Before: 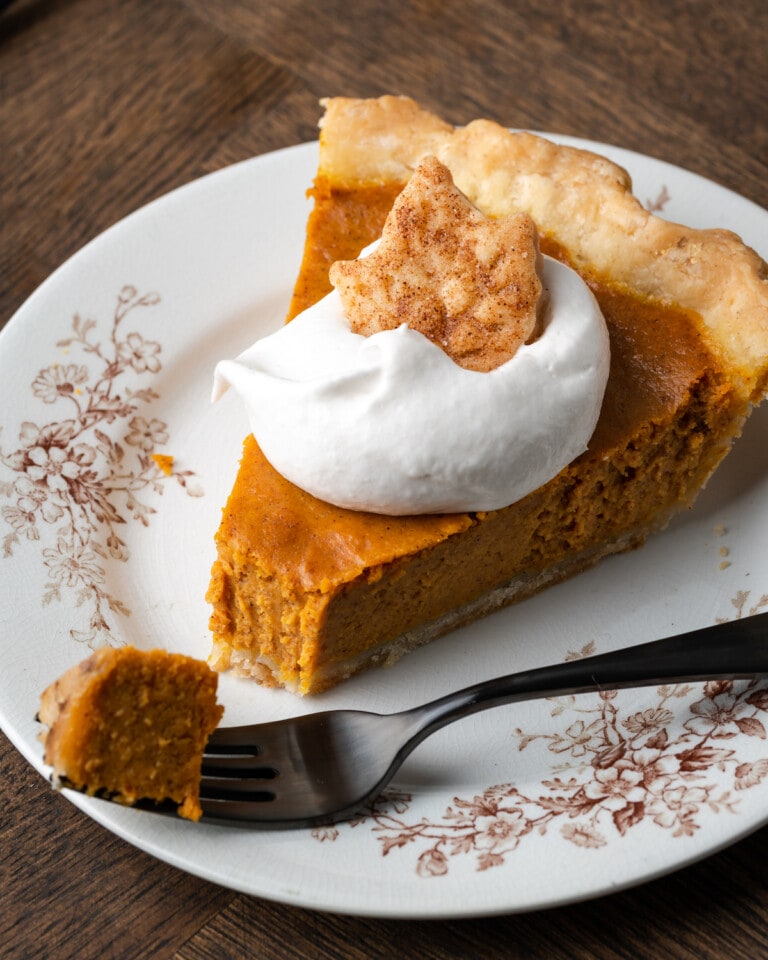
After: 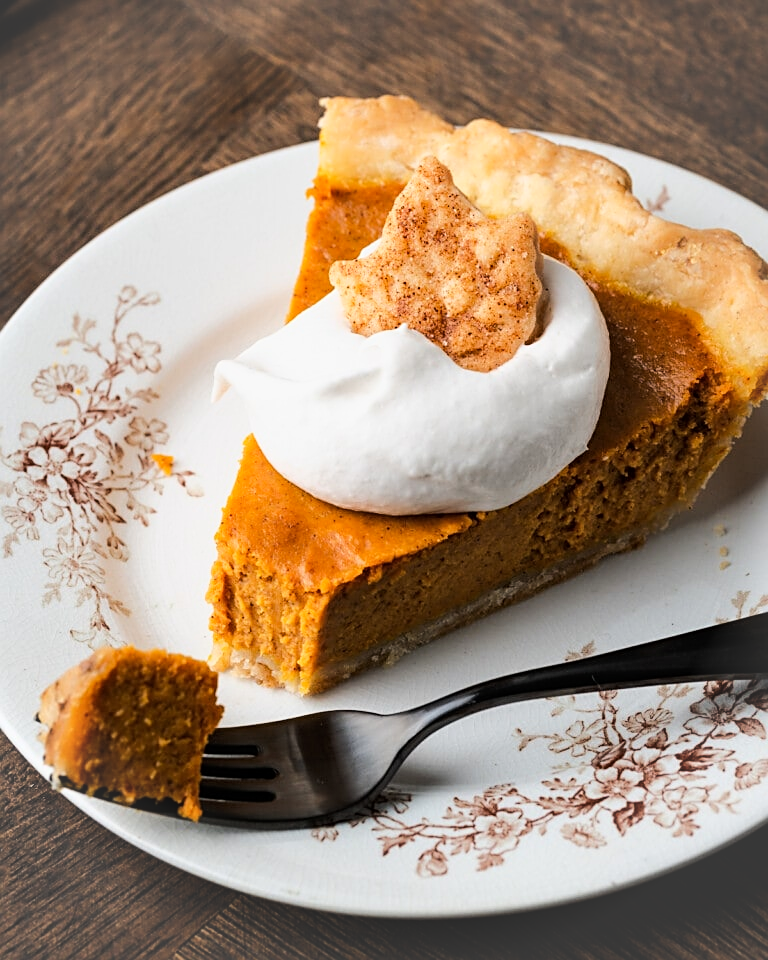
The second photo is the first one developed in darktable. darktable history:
sharpen: on, module defaults
tone curve: curves: ch0 [(0, 0) (0.035, 0.017) (0.131, 0.108) (0.279, 0.279) (0.476, 0.554) (0.617, 0.693) (0.704, 0.77) (0.801, 0.854) (0.895, 0.927) (1, 0.976)]; ch1 [(0, 0) (0.318, 0.278) (0.444, 0.427) (0.493, 0.488) (0.504, 0.497) (0.537, 0.538) (0.594, 0.616) (0.746, 0.764) (1, 1)]; ch2 [(0, 0) (0.316, 0.292) (0.381, 0.37) (0.423, 0.448) (0.476, 0.482) (0.502, 0.495) (0.529, 0.547) (0.583, 0.608) (0.639, 0.657) (0.7, 0.7) (0.861, 0.808) (1, 0.951)], color space Lab, linked channels, preserve colors none
vignetting: fall-off start 76.55%, fall-off radius 26.13%, brightness 0.038, saturation 0.001, width/height ratio 0.973
